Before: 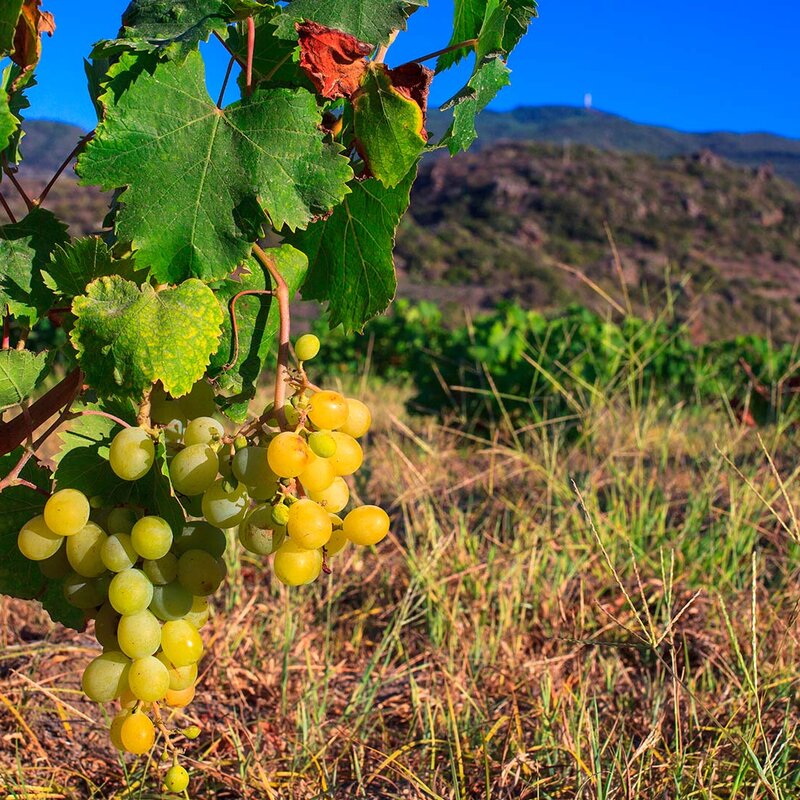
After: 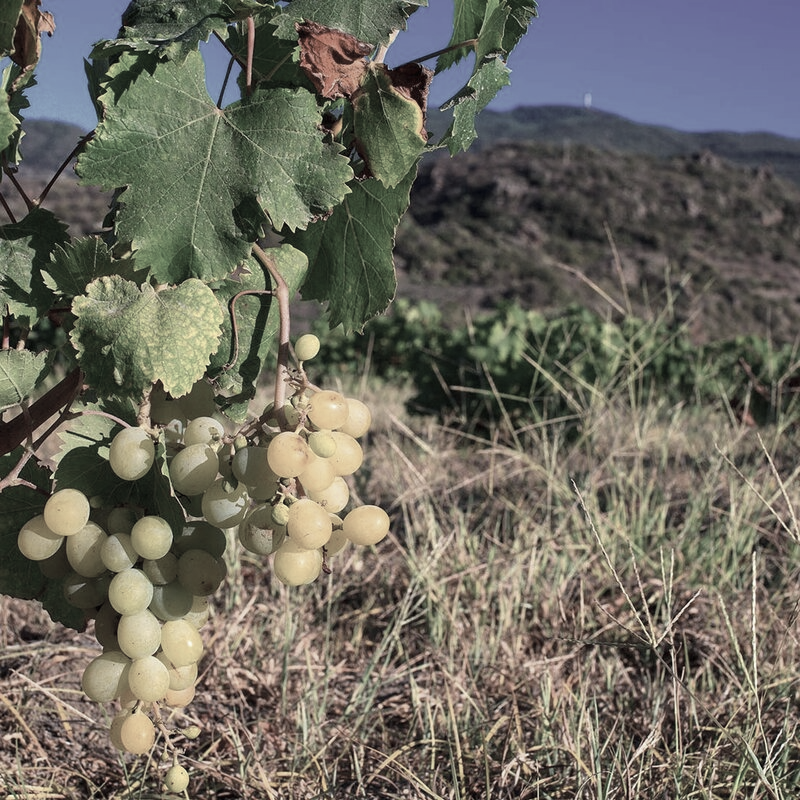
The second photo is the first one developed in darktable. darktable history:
color correction: highlights b* 0.059, saturation 0.298
